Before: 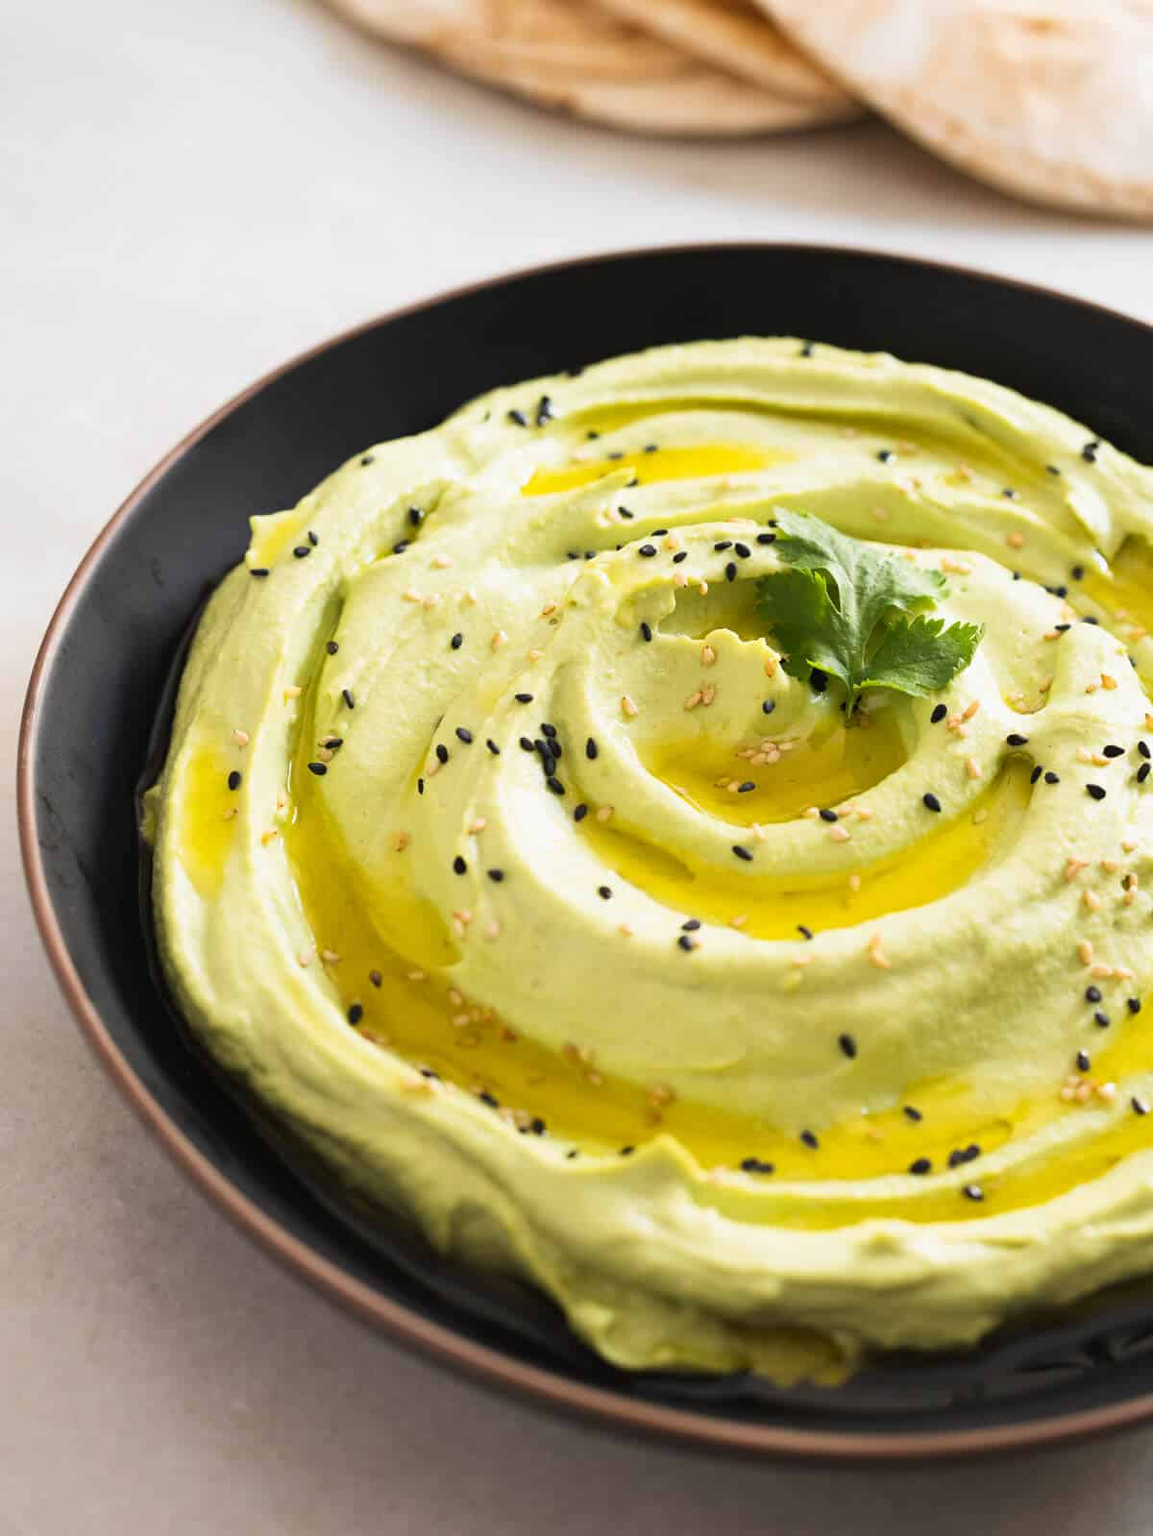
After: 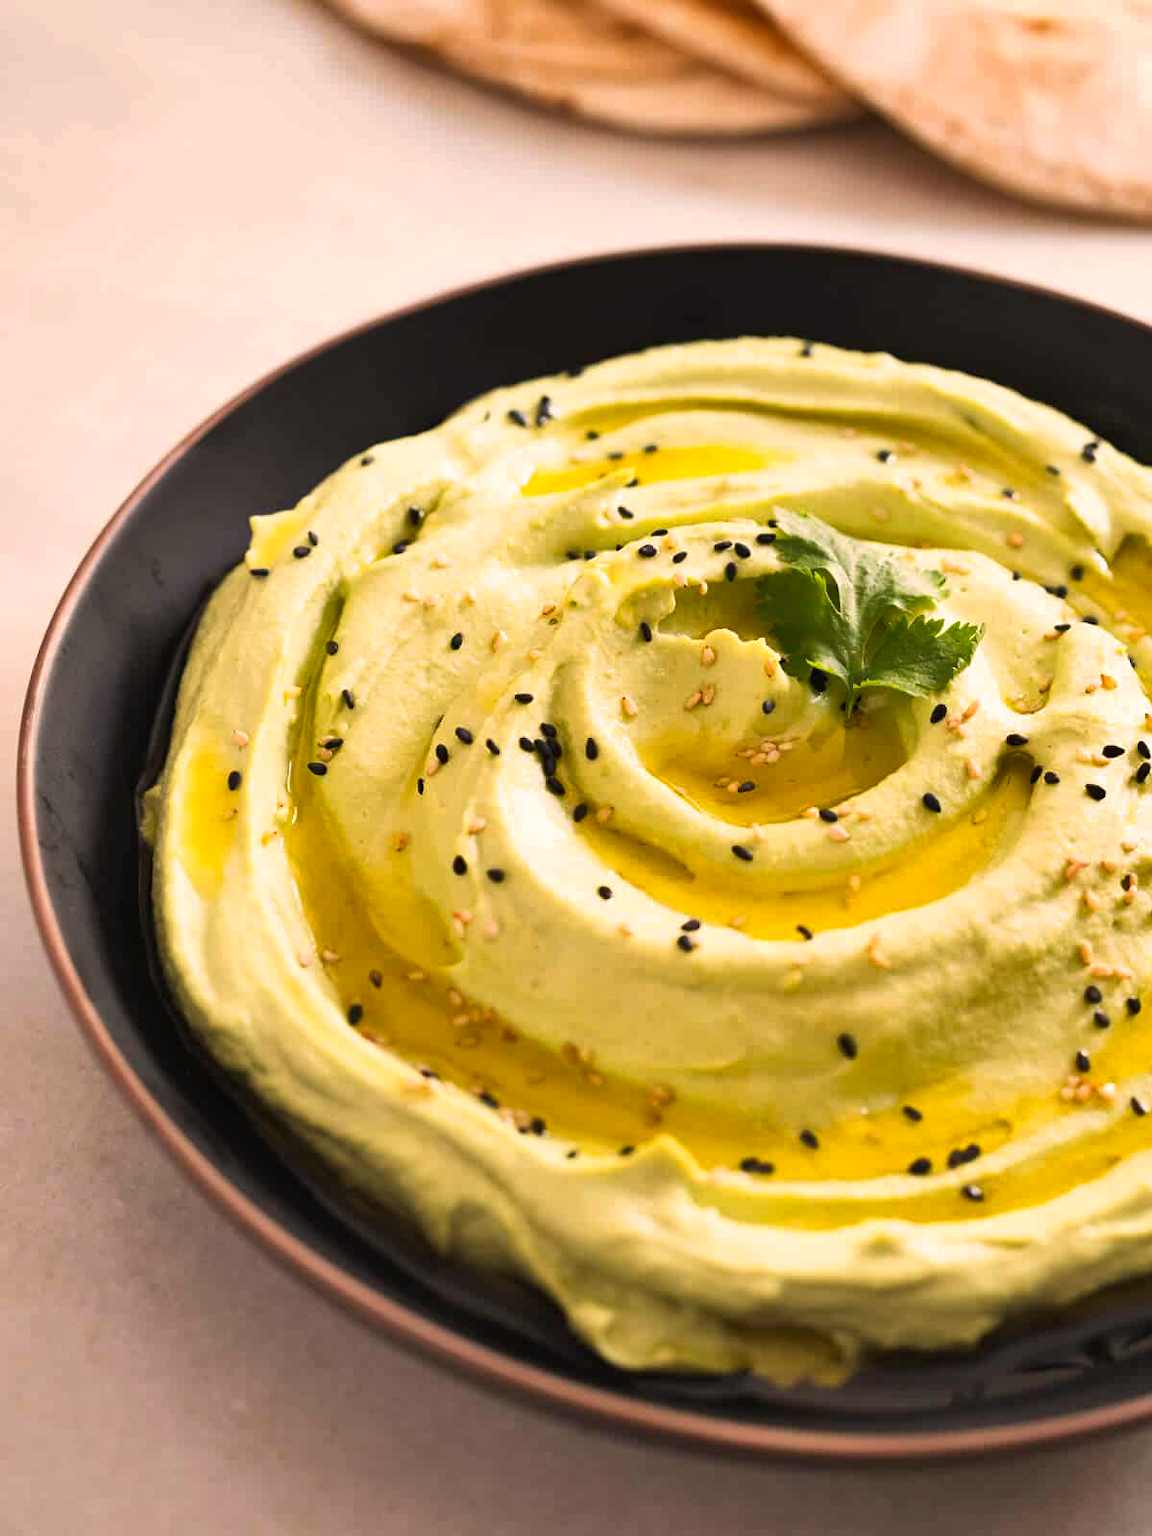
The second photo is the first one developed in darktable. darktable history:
shadows and highlights: low approximation 0.01, soften with gaussian
white balance: red 1.127, blue 0.943
